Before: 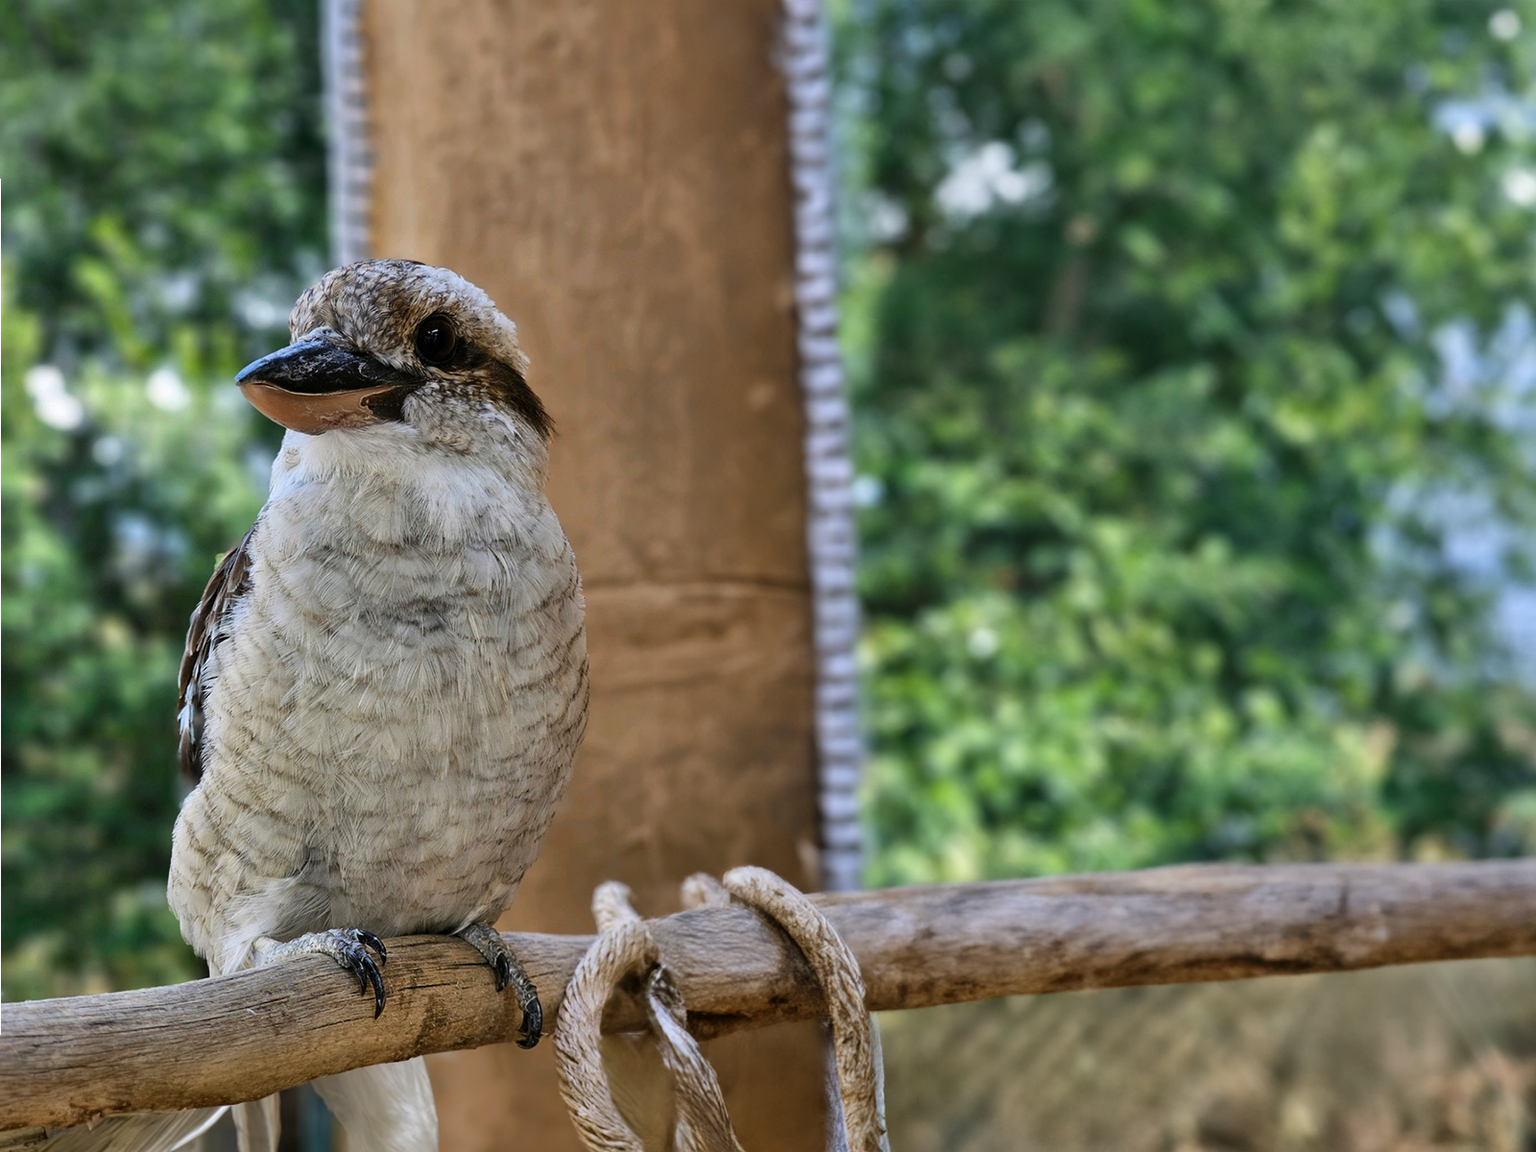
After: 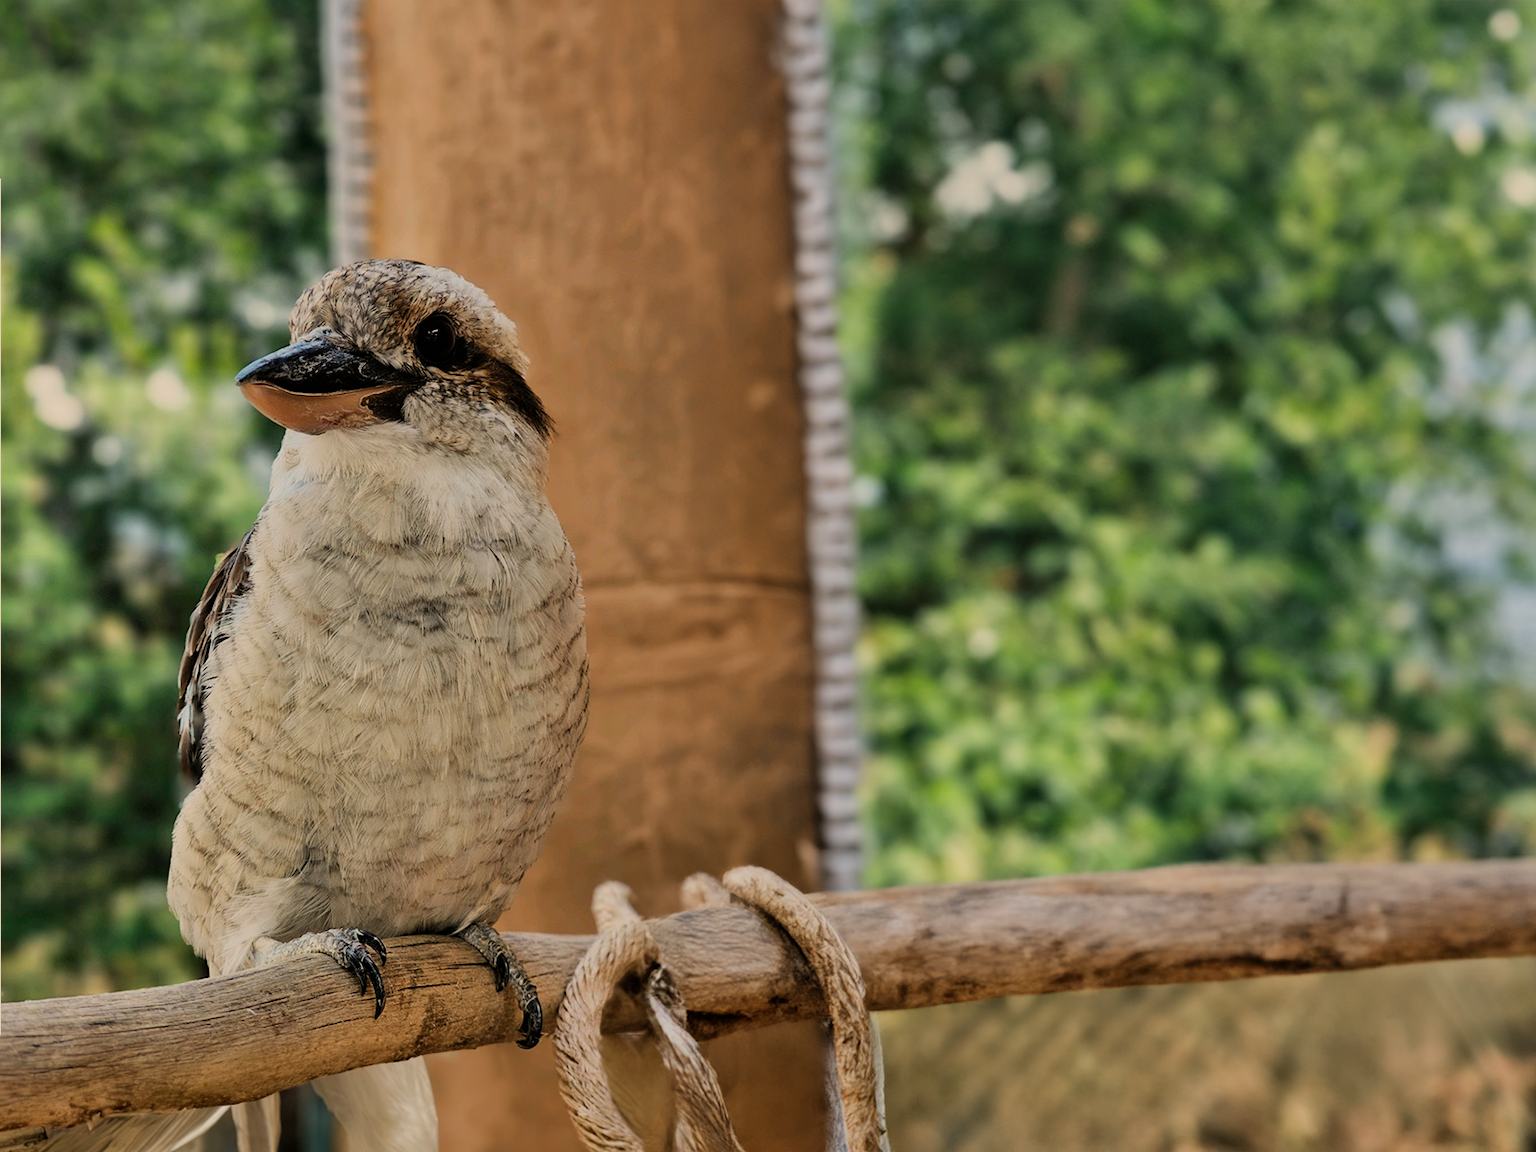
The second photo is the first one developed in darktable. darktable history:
white balance: red 1.123, blue 0.83
filmic rgb: black relative exposure -16 EV, white relative exposure 6.92 EV, hardness 4.7
